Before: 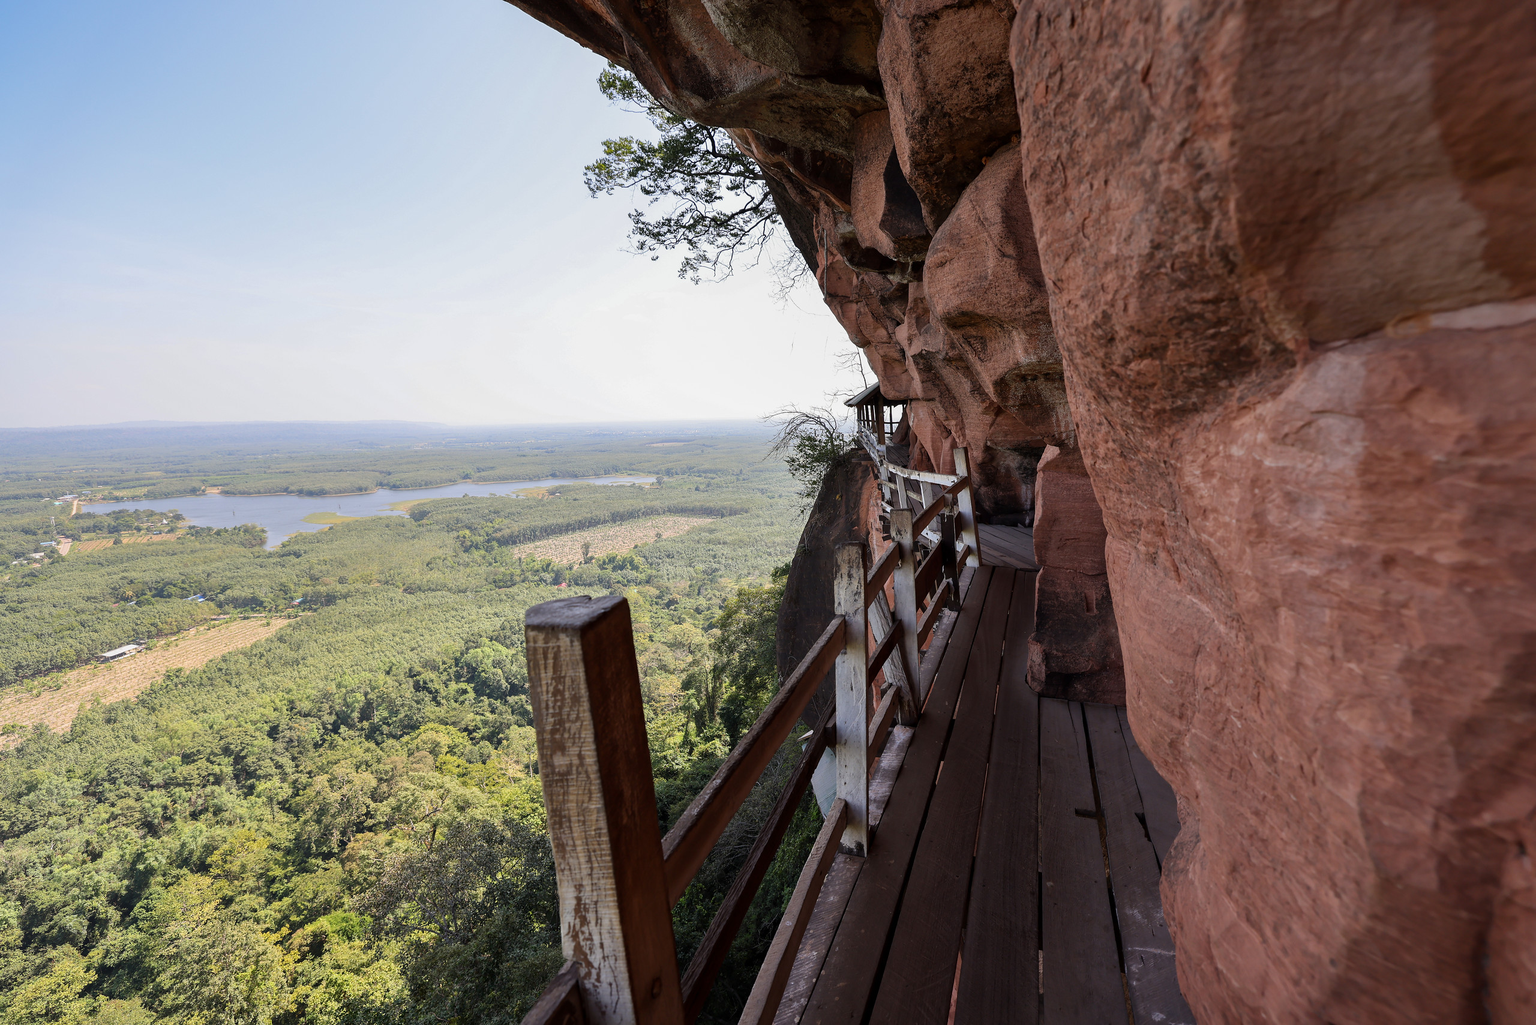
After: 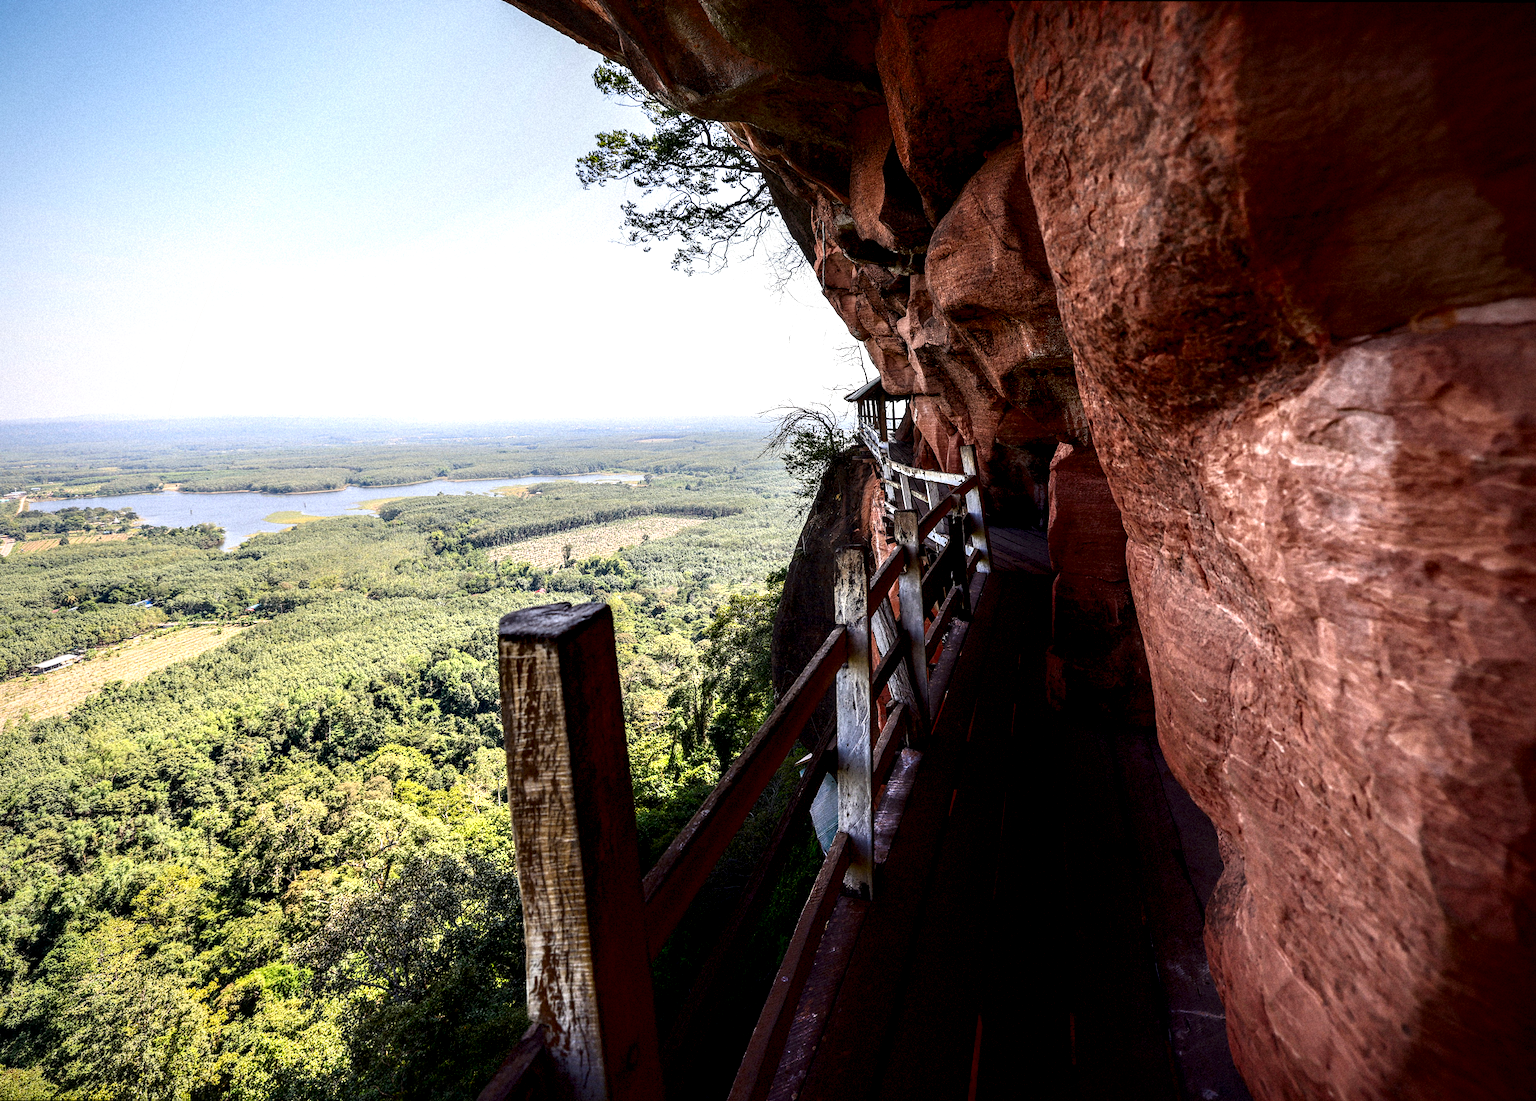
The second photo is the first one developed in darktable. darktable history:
exposure: exposure 0.493 EV, compensate highlight preservation false
contrast brightness saturation: contrast 0.21, brightness -0.11, saturation 0.21
shadows and highlights: shadows -70, highlights 35, soften with gaussian
local contrast: highlights 19%, detail 186%
rotate and perspective: rotation 0.215°, lens shift (vertical) -0.139, crop left 0.069, crop right 0.939, crop top 0.002, crop bottom 0.996
grain: mid-tones bias 0%
vignetting: saturation 0, unbound false
